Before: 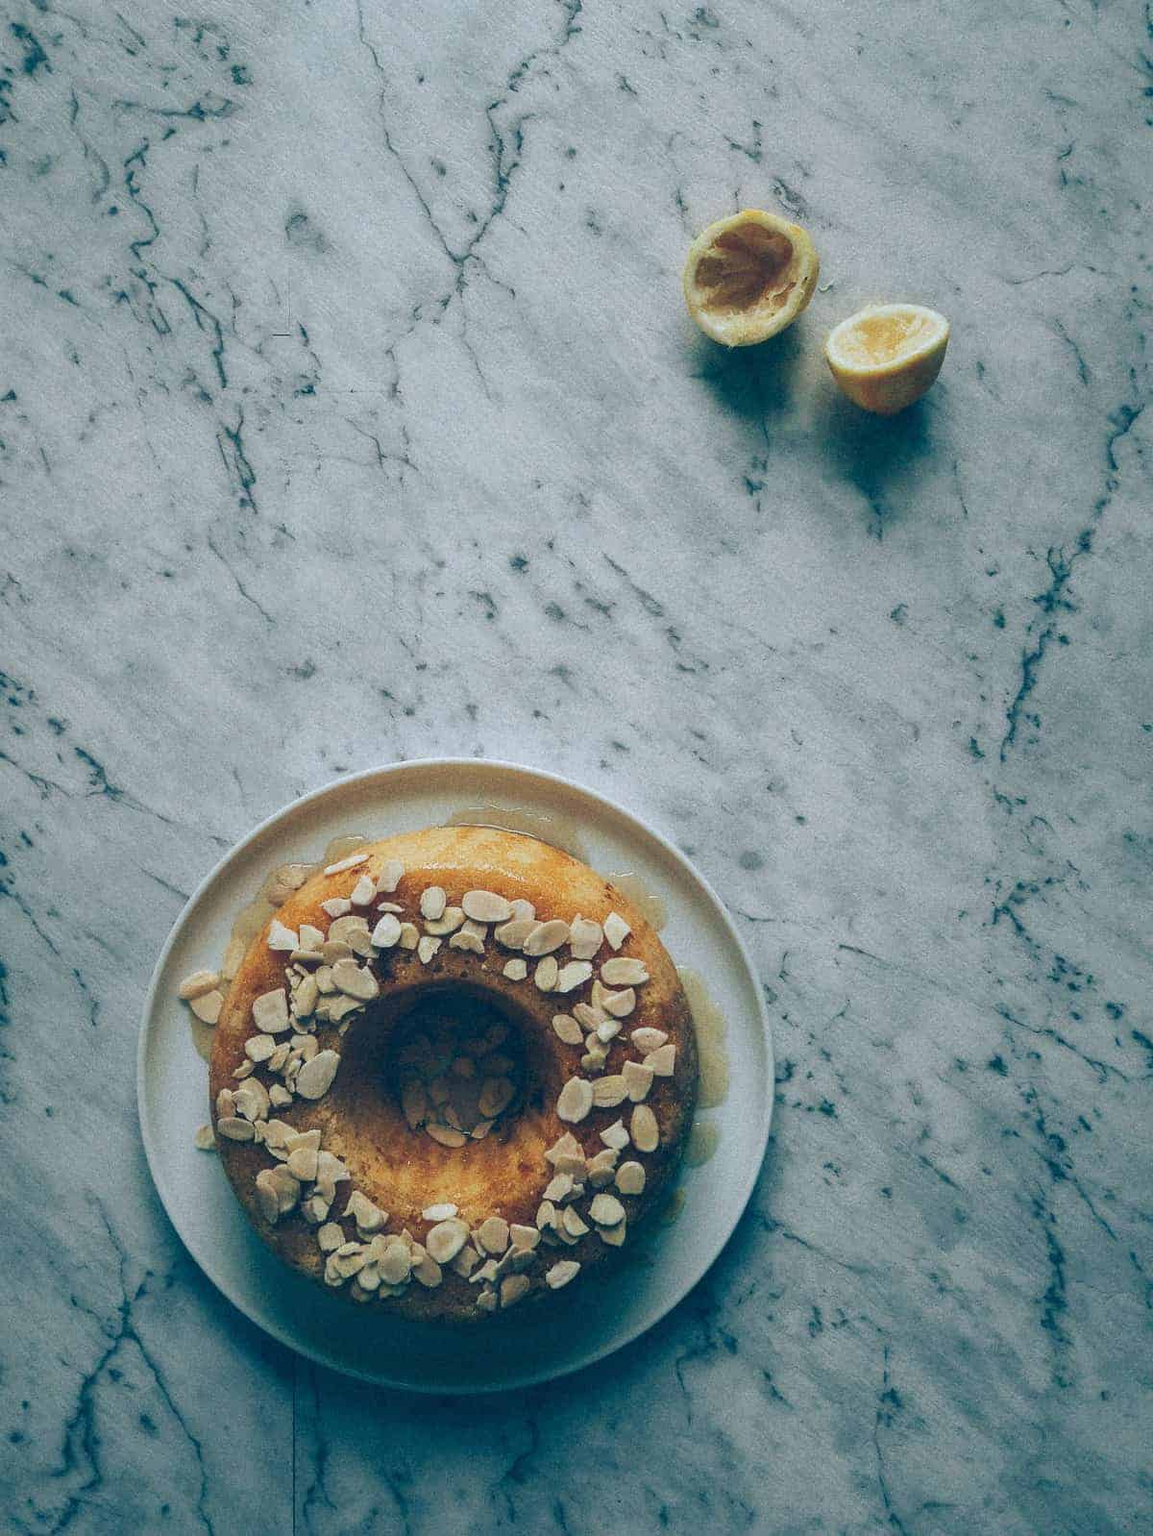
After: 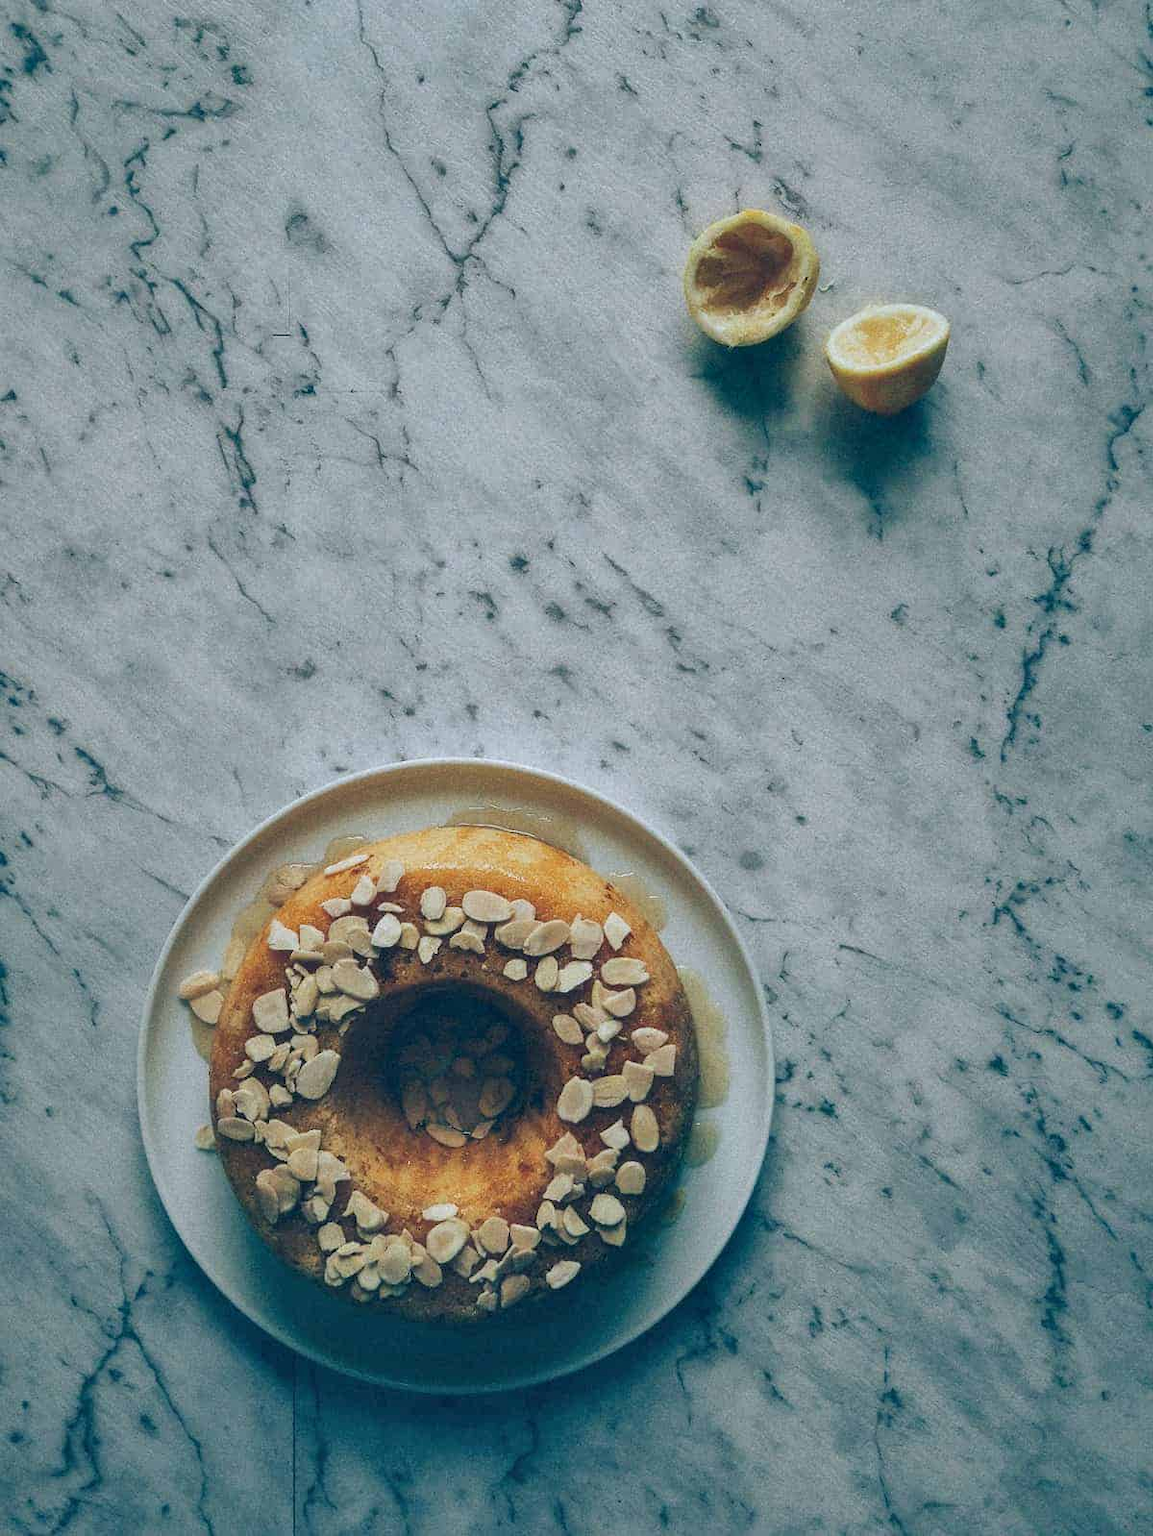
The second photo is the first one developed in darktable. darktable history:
shadows and highlights: highlights color adjustment 73.53%, low approximation 0.01, soften with gaussian
